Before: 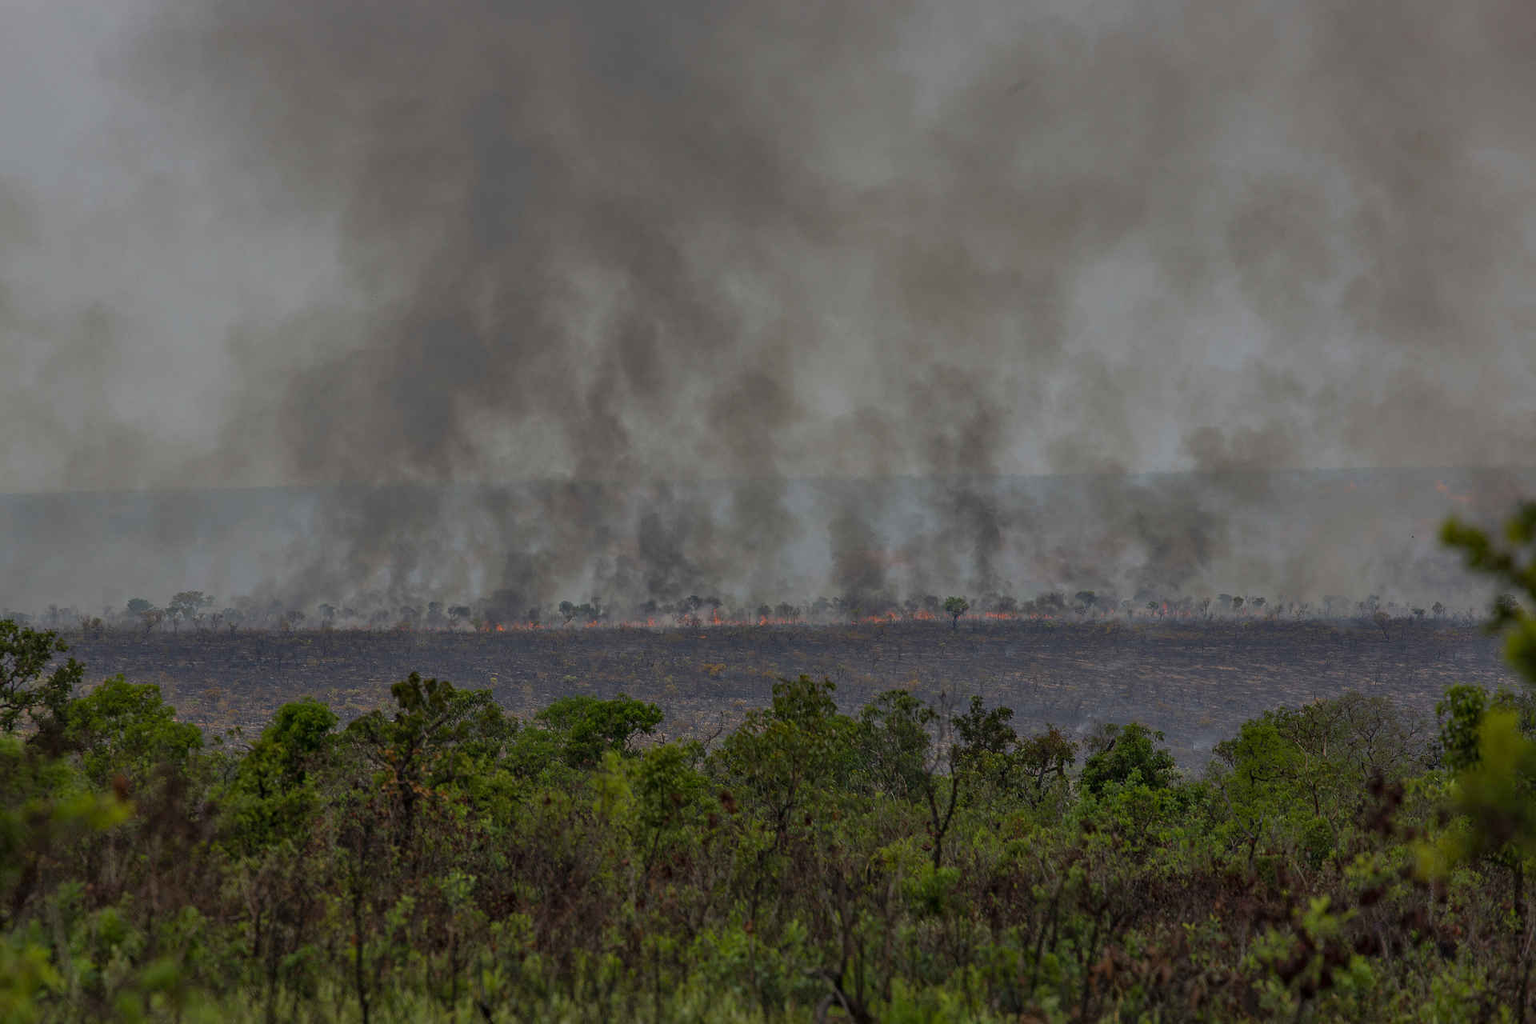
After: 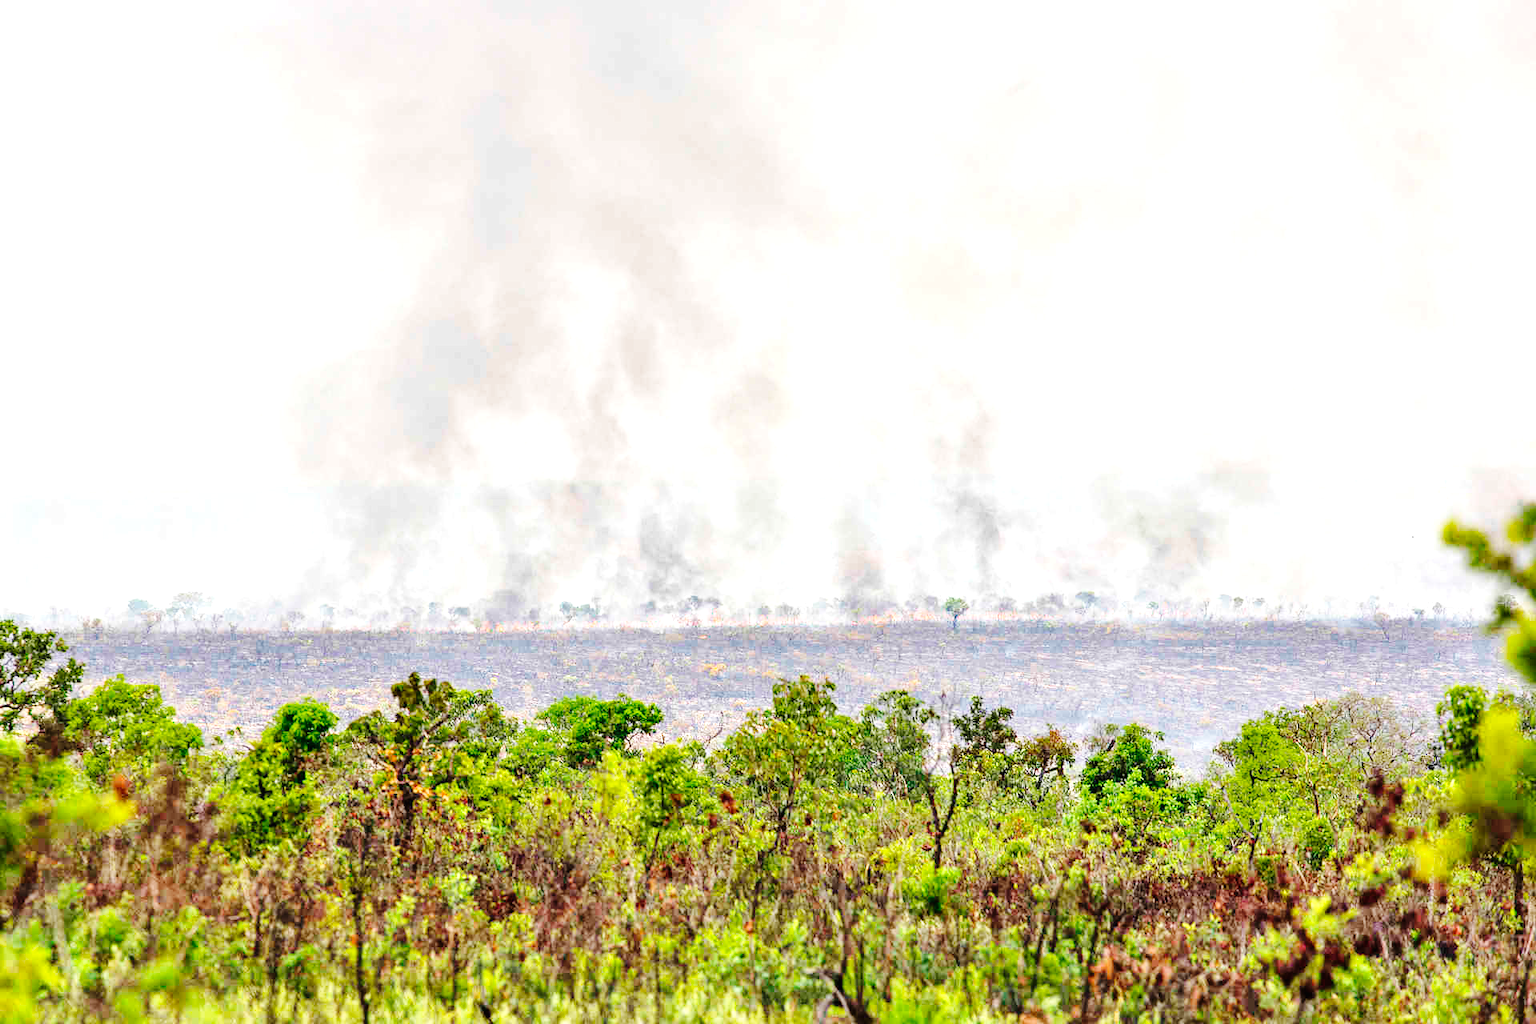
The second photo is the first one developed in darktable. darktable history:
exposure: black level correction 0, exposure 2.138 EV, compensate exposure bias true, compensate highlight preservation false
base curve: curves: ch0 [(0, 0) (0.036, 0.025) (0.121, 0.166) (0.206, 0.329) (0.605, 0.79) (1, 1)], preserve colors none
